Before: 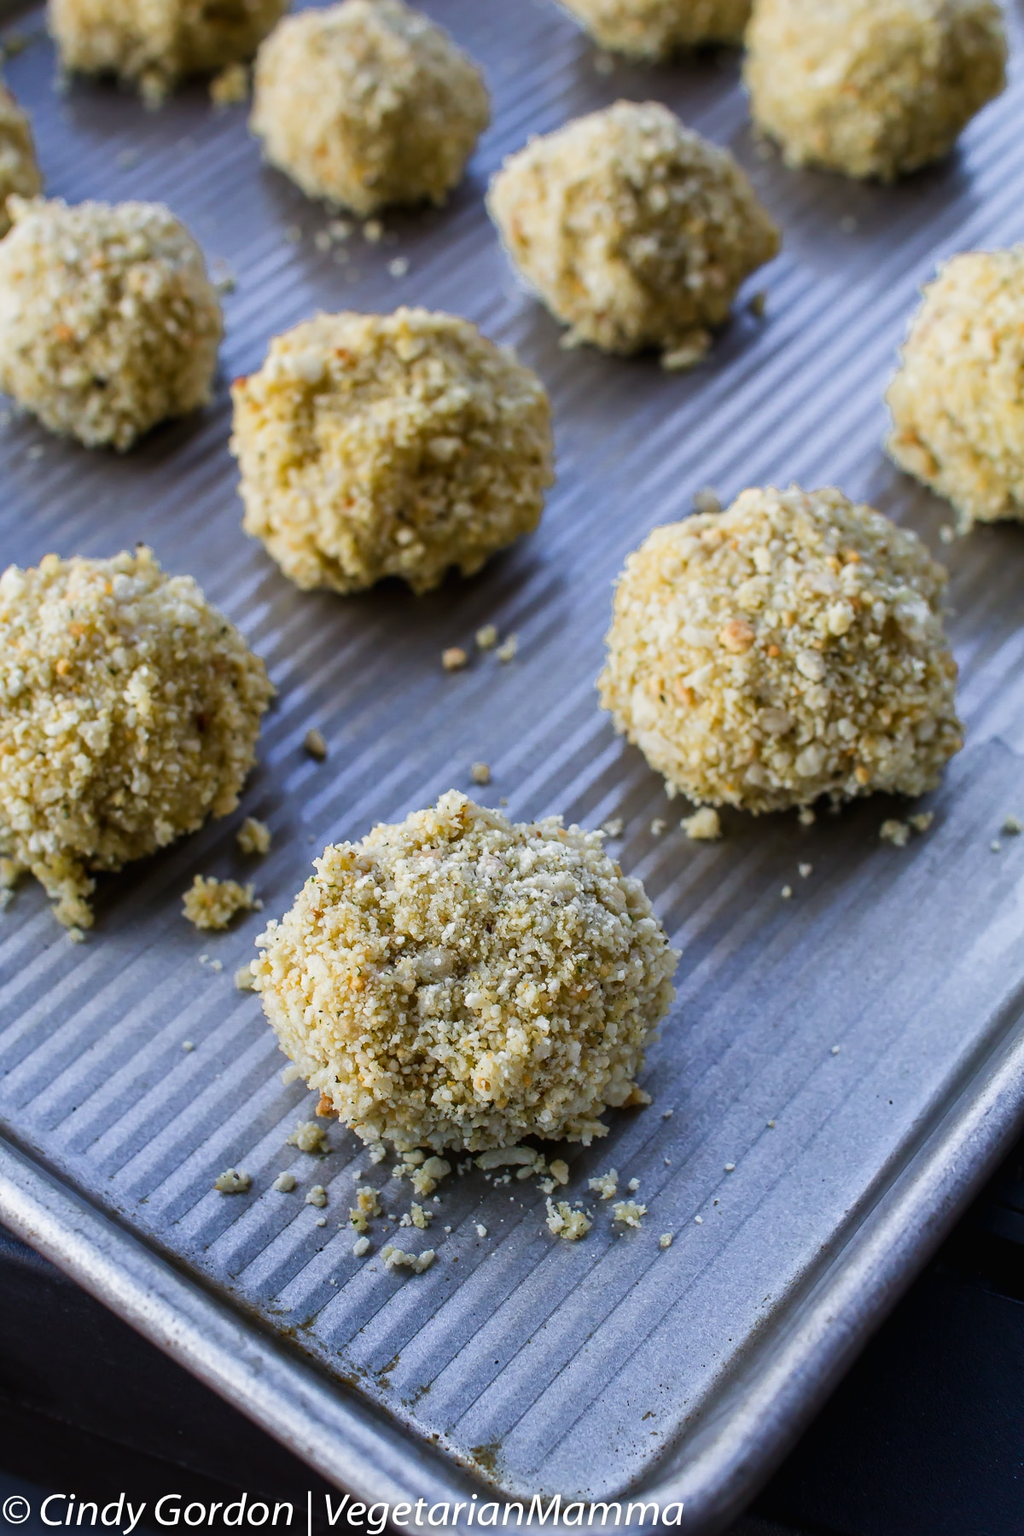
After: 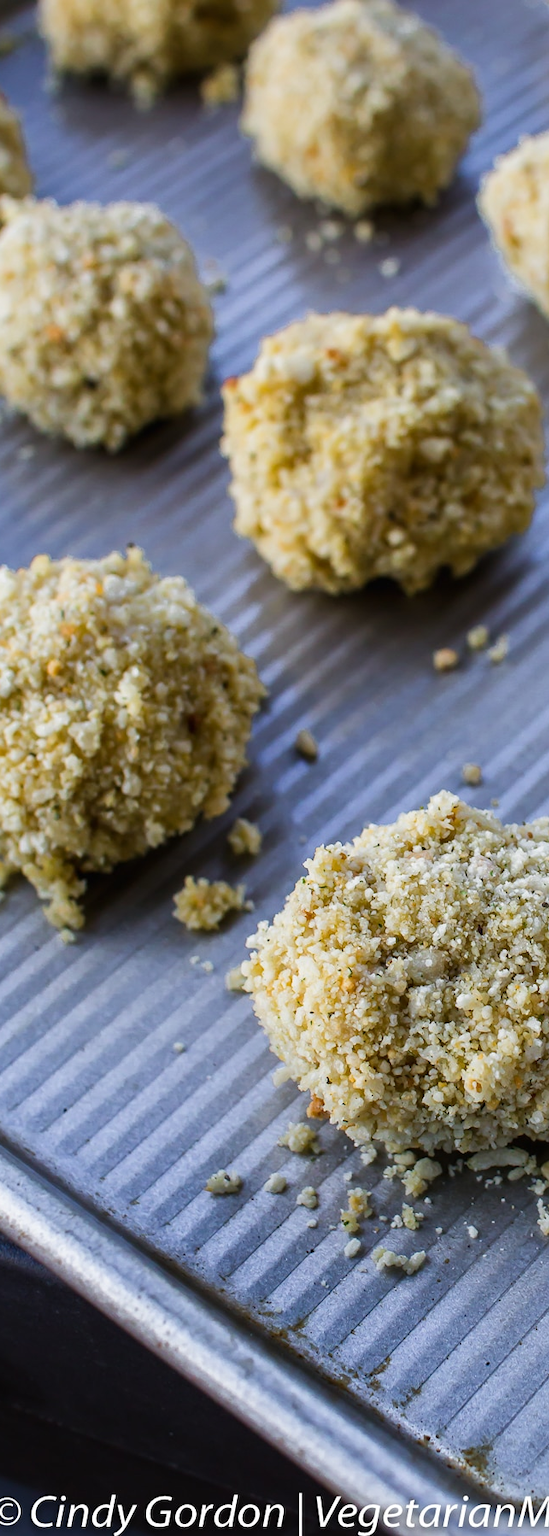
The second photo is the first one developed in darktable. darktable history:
crop: left 0.961%, right 45.433%, bottom 0.083%
